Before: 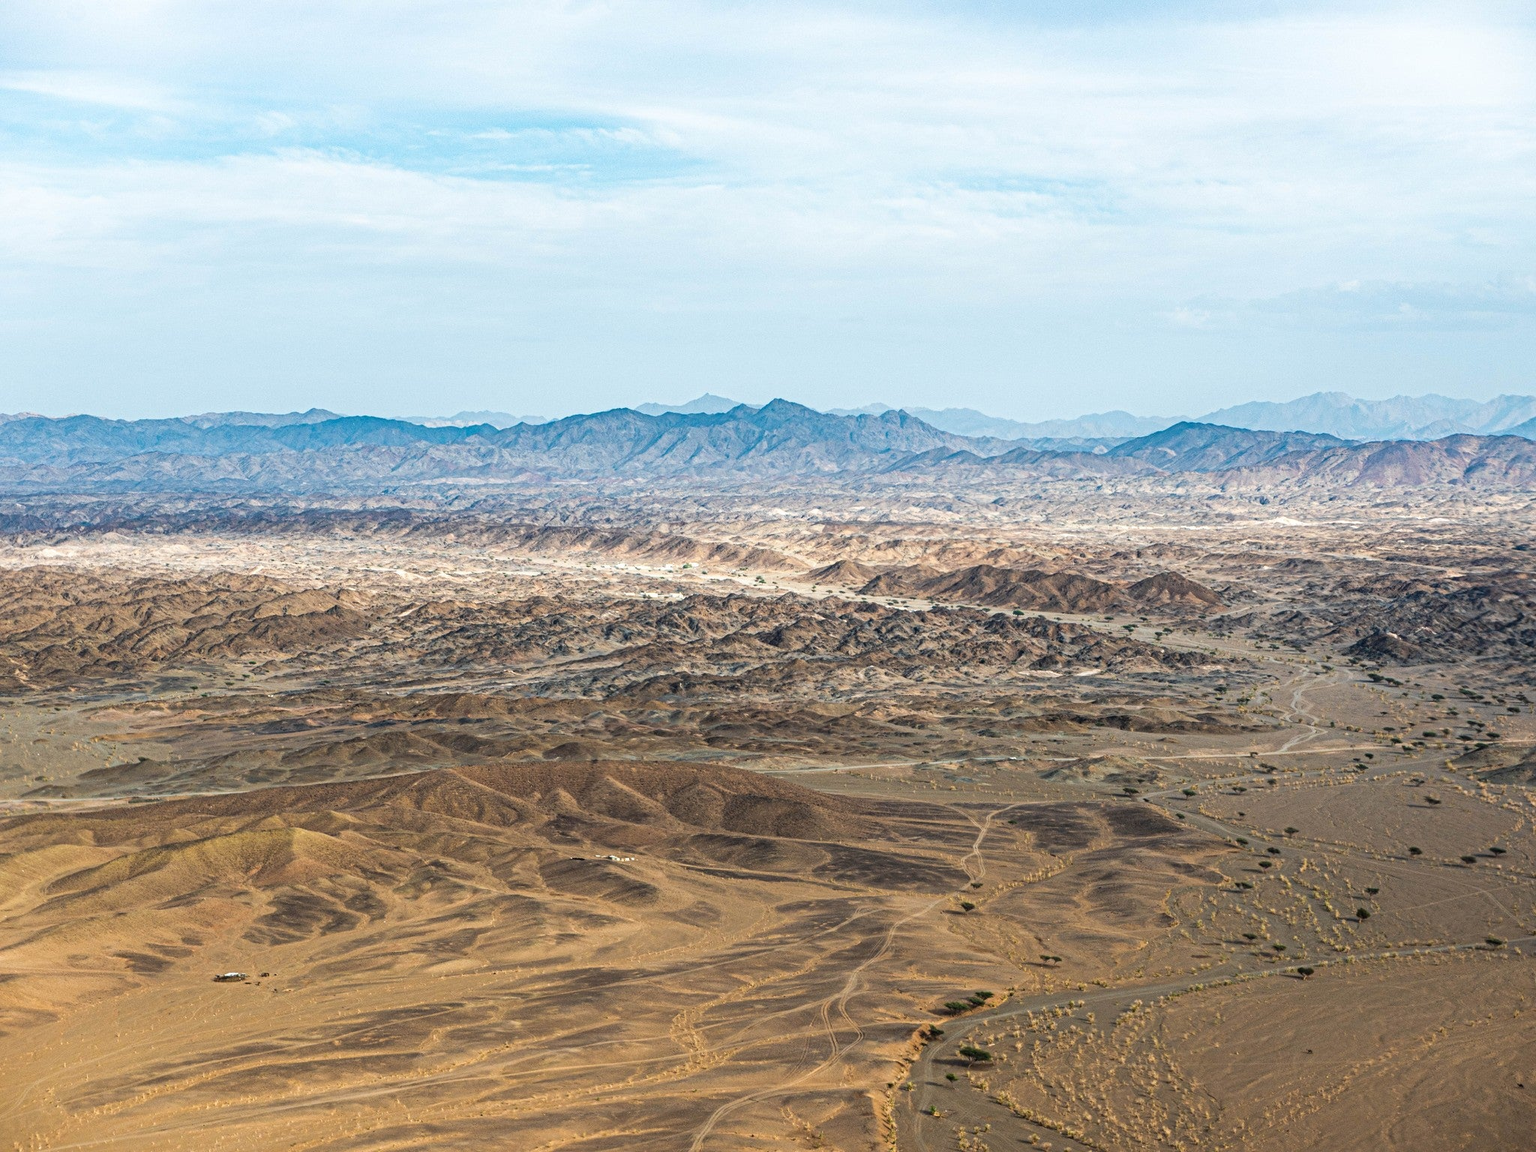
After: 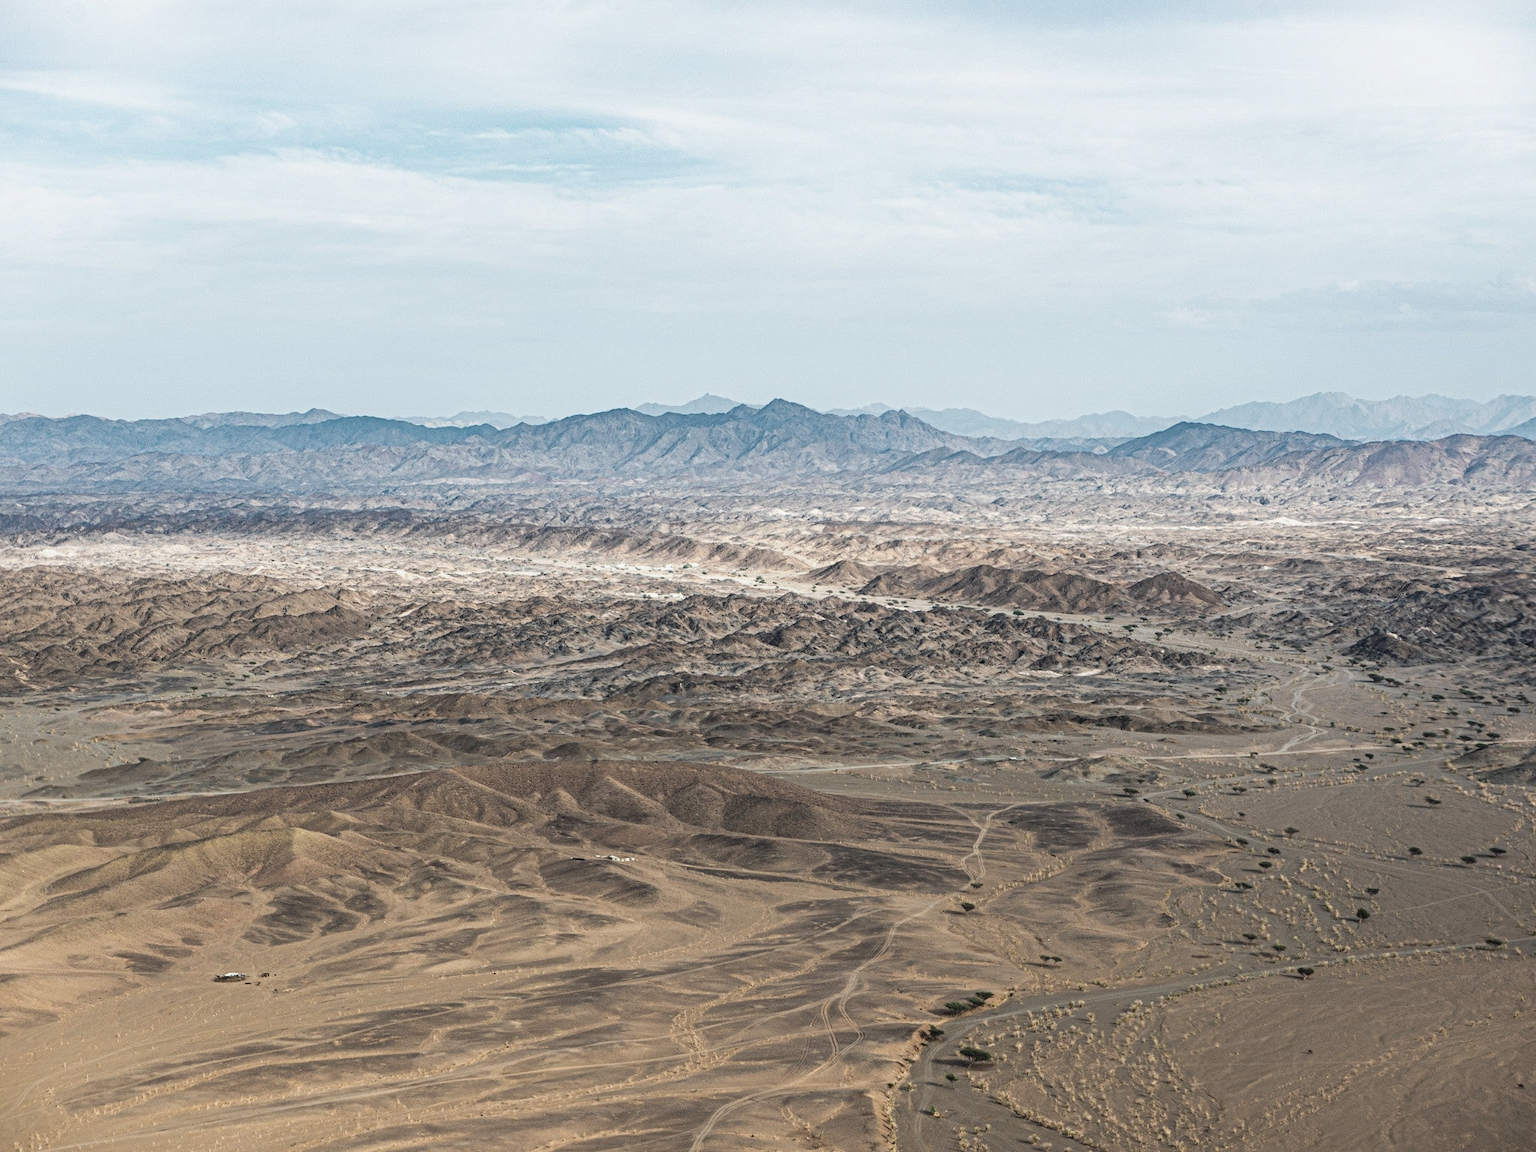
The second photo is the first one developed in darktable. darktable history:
contrast brightness saturation: contrast -0.061, saturation -0.416
